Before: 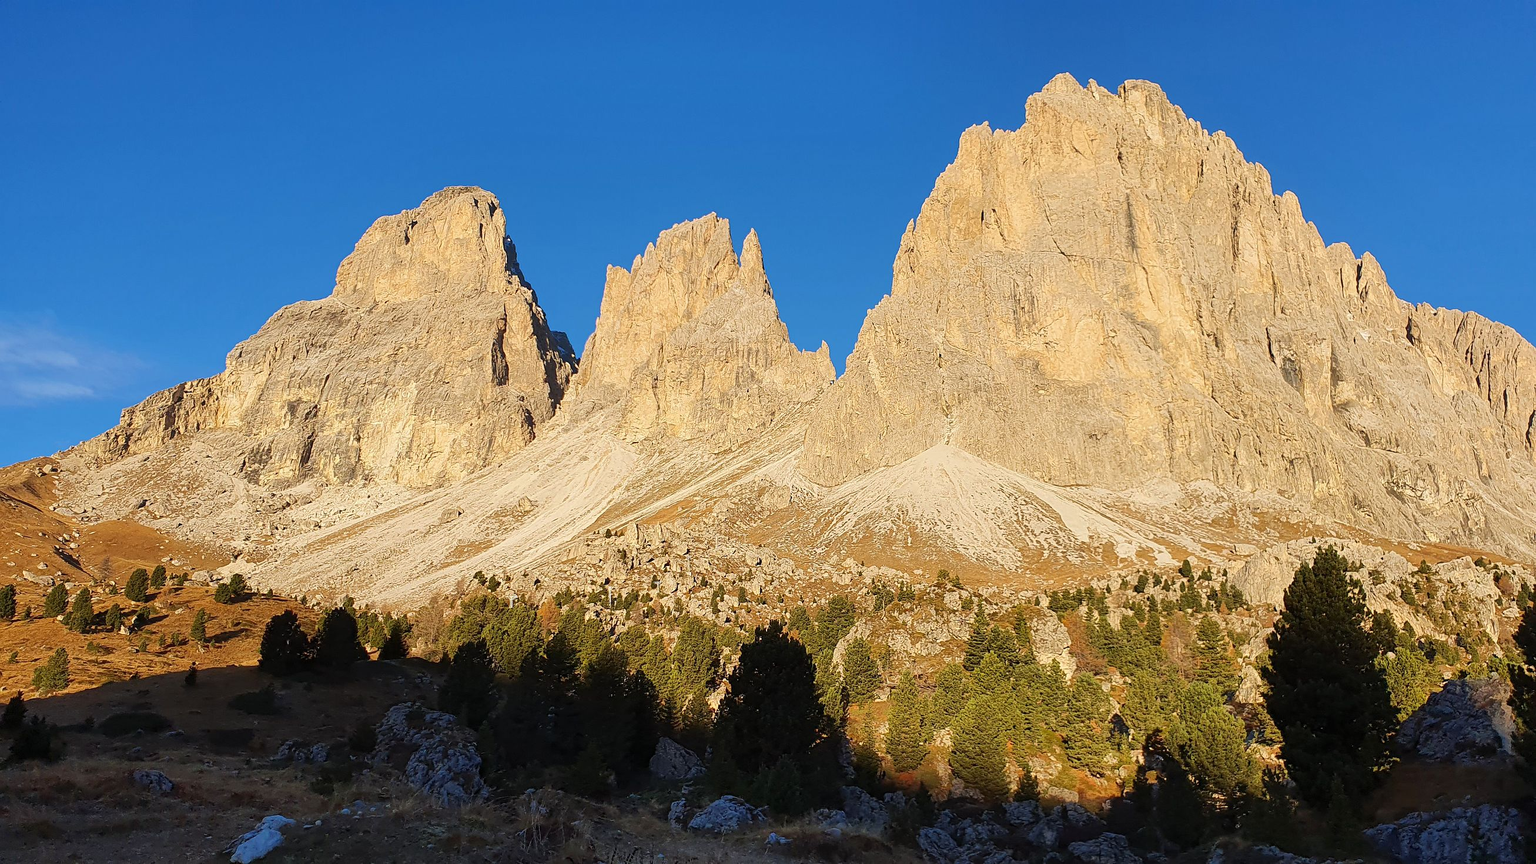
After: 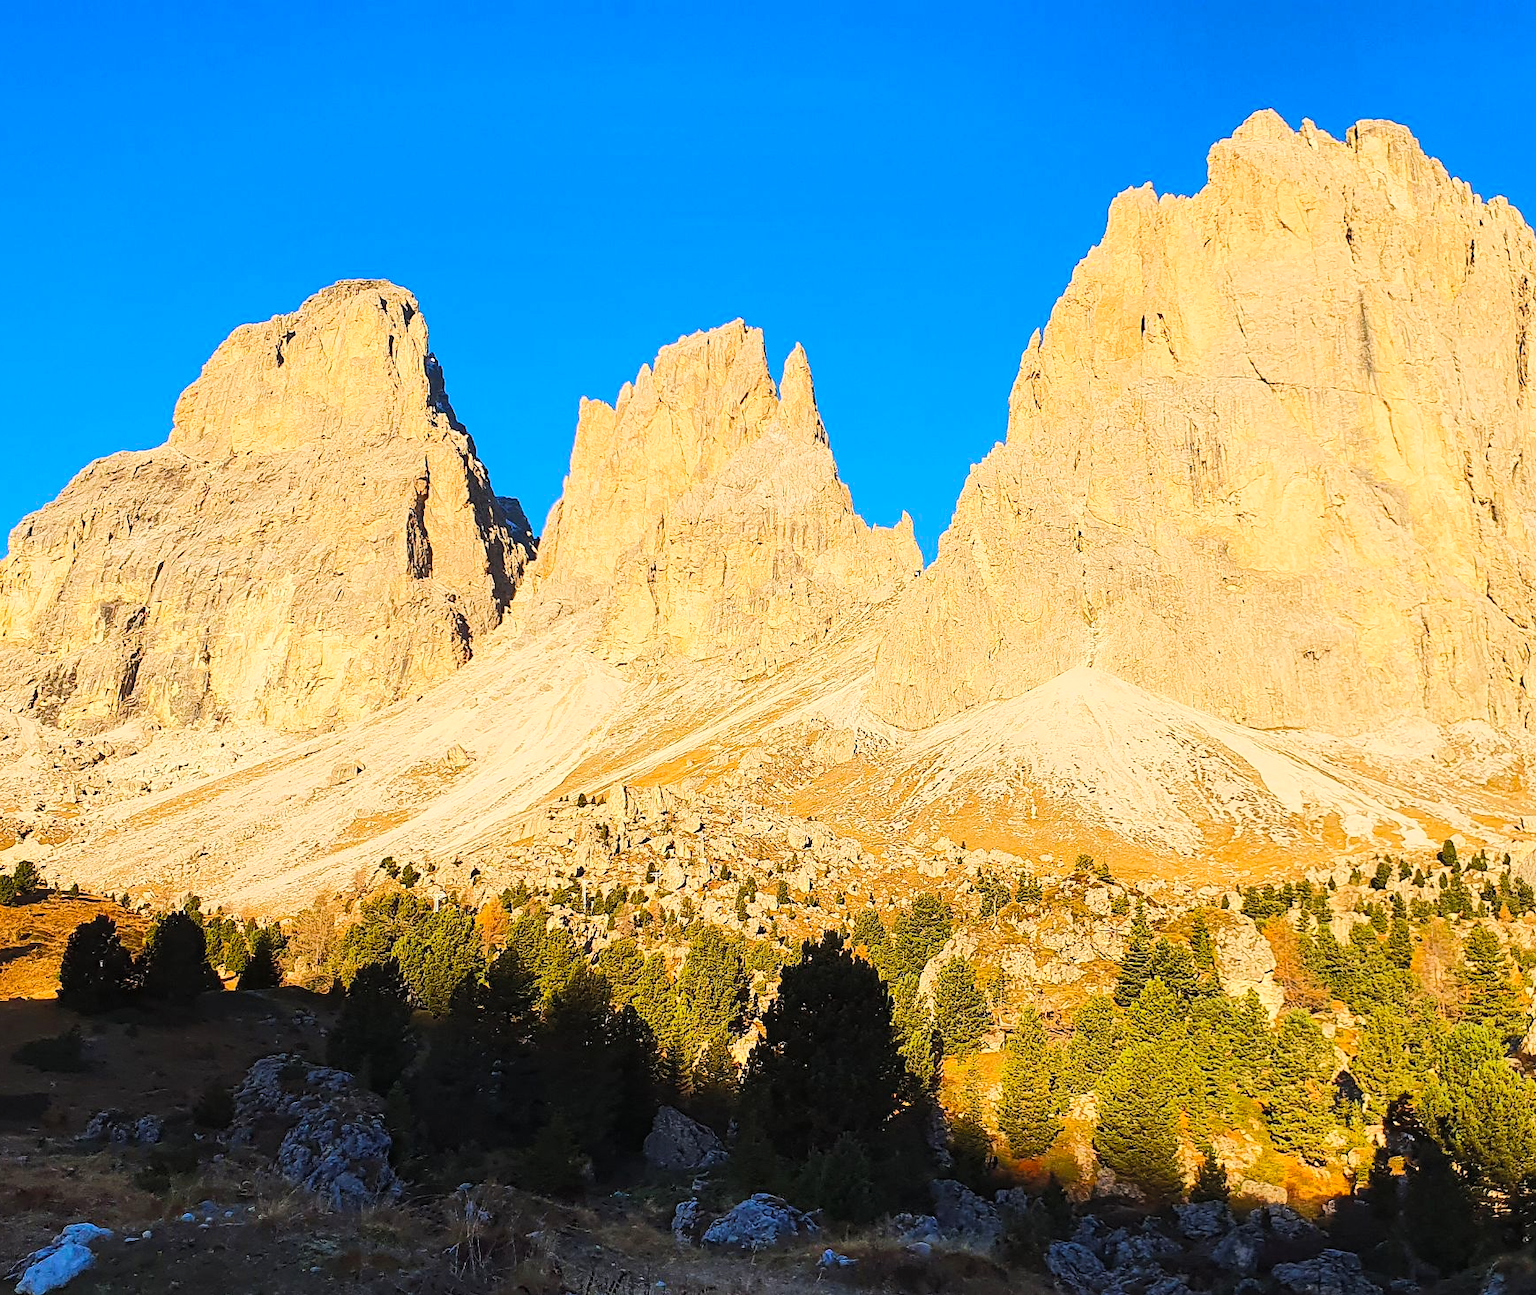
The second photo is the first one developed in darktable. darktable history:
tone equalizer: edges refinement/feathering 500, mask exposure compensation -1.57 EV, preserve details no
tone curve: curves: ch0 [(0, 0) (0.003, 0.013) (0.011, 0.02) (0.025, 0.037) (0.044, 0.068) (0.069, 0.108) (0.1, 0.138) (0.136, 0.168) (0.177, 0.203) (0.224, 0.241) (0.277, 0.281) (0.335, 0.328) (0.399, 0.382) (0.468, 0.448) (0.543, 0.519) (0.623, 0.603) (0.709, 0.705) (0.801, 0.808) (0.898, 0.903) (1, 1)], color space Lab, independent channels, preserve colors none
color balance rgb: perceptual saturation grading › global saturation 19.79%, perceptual brilliance grading › mid-tones 10.508%, perceptual brilliance grading › shadows 15.381%
base curve: curves: ch0 [(0, 0) (0.032, 0.025) (0.121, 0.166) (0.206, 0.329) (0.605, 0.79) (1, 1)]
crop and rotate: left 14.363%, right 18.946%
